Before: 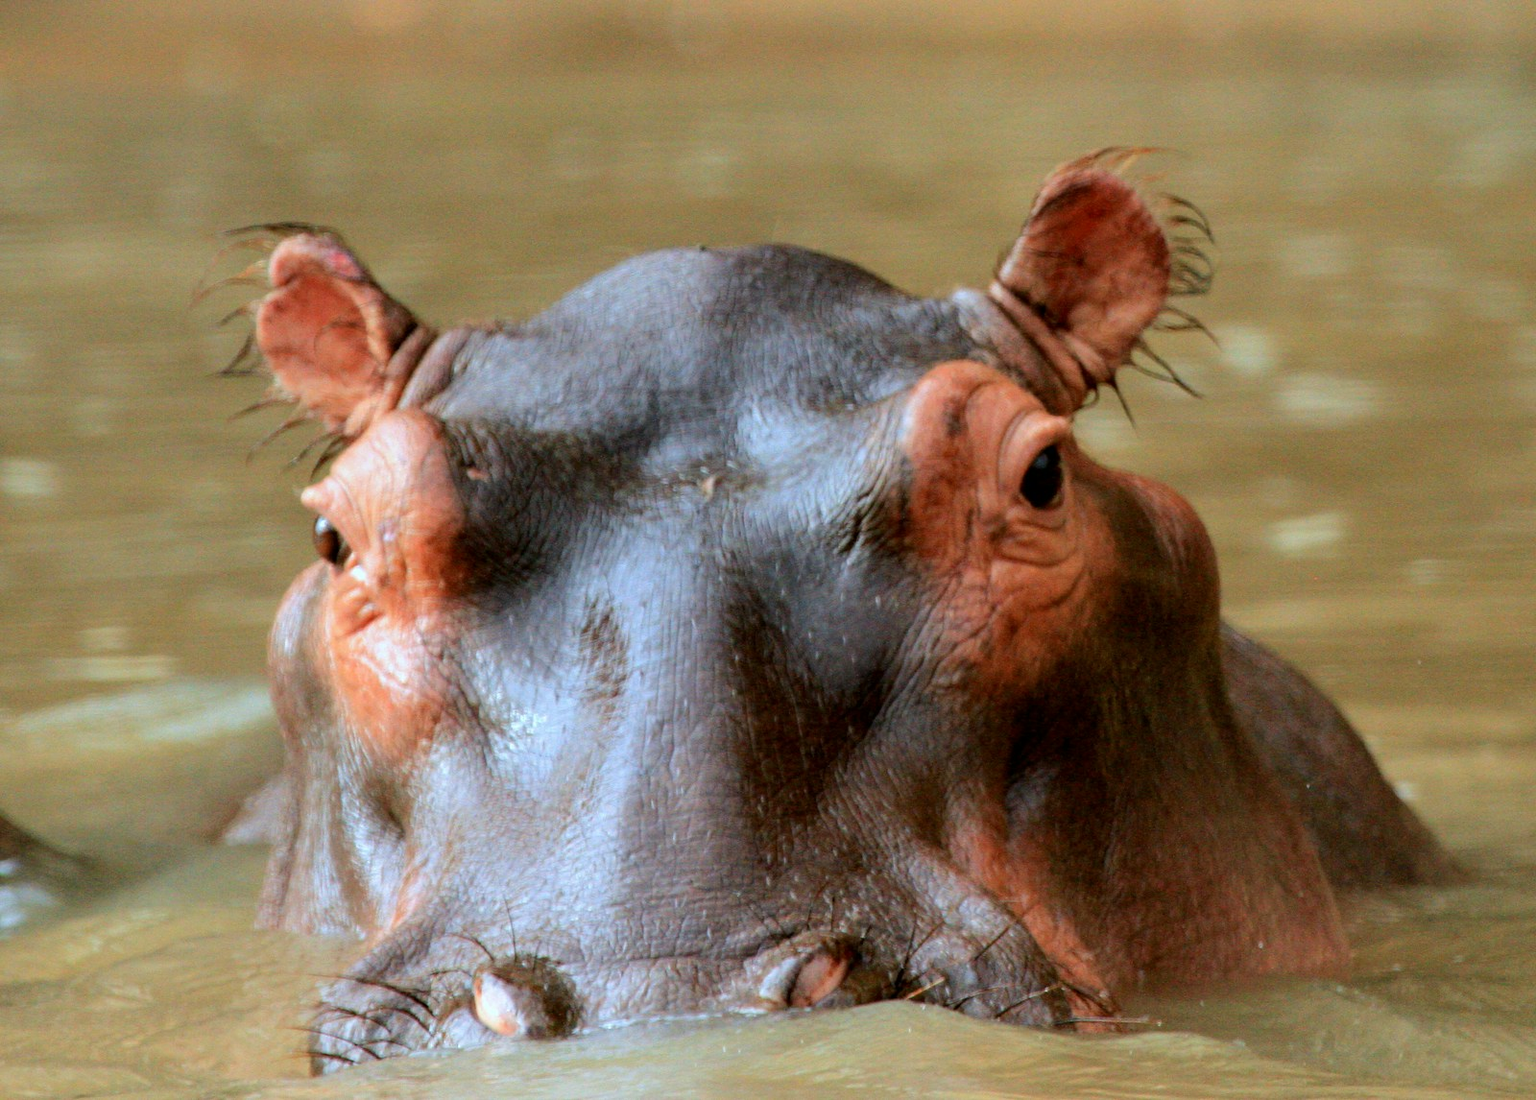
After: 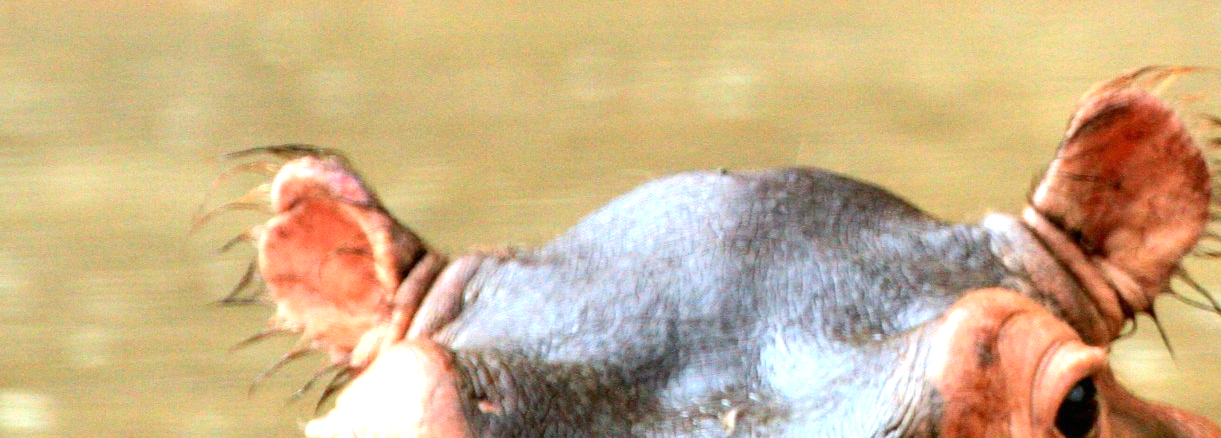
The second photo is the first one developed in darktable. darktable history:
exposure: black level correction 0, exposure 1.2 EV, compensate highlight preservation false
crop: left 0.514%, top 7.65%, right 23.162%, bottom 54.108%
